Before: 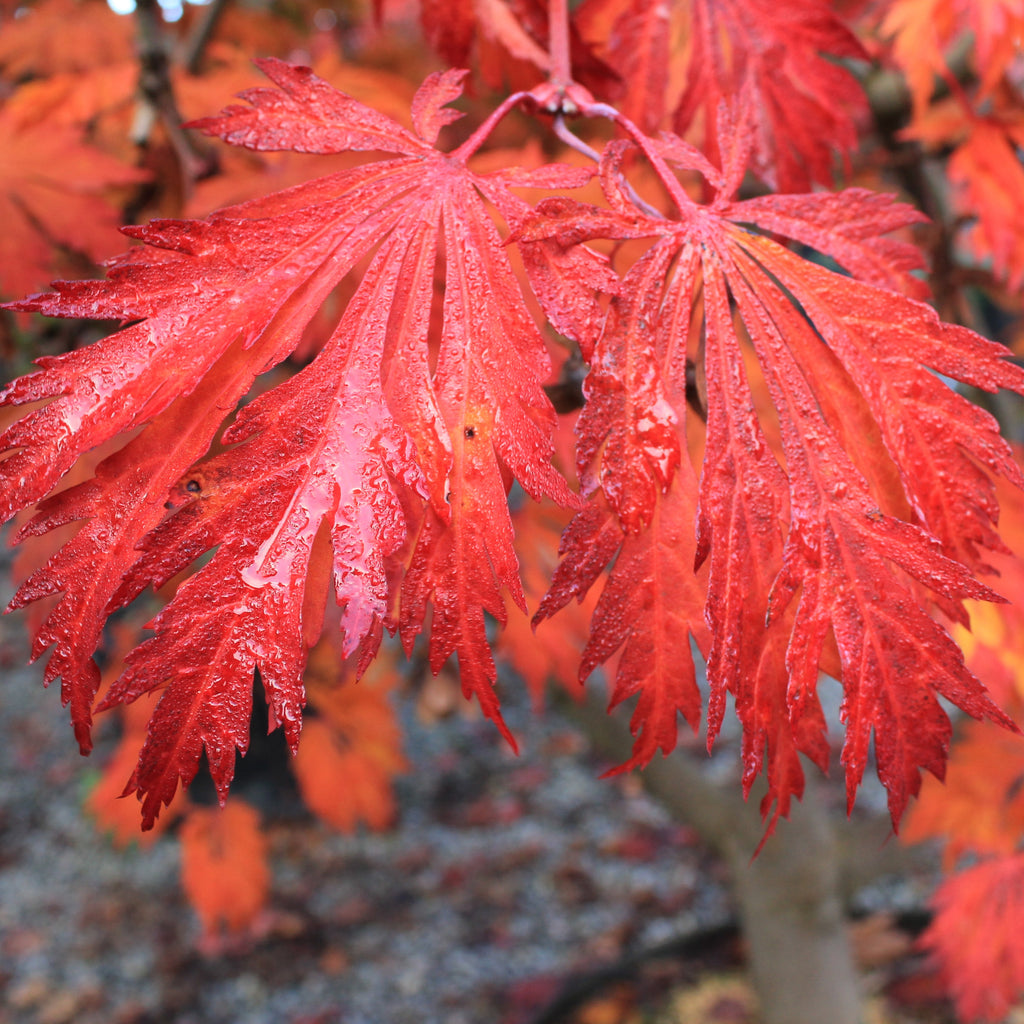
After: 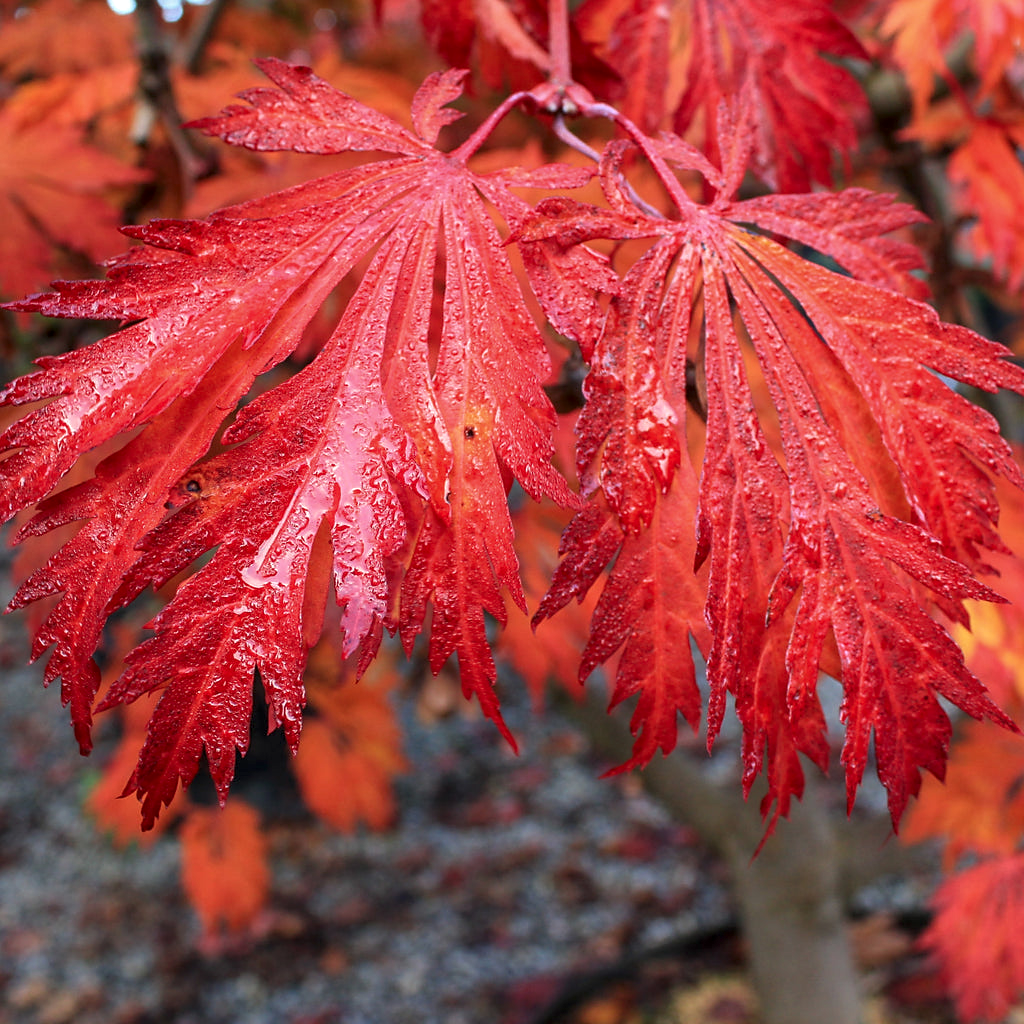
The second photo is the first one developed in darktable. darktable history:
sharpen: radius 1.881, amount 0.413, threshold 1.596
local contrast: on, module defaults
tone equalizer: -8 EV 0.039 EV, mask exposure compensation -0.488 EV
tone curve: curves: ch0 [(0, 0) (0.8, 0.757) (1, 1)], color space Lab, independent channels, preserve colors none
